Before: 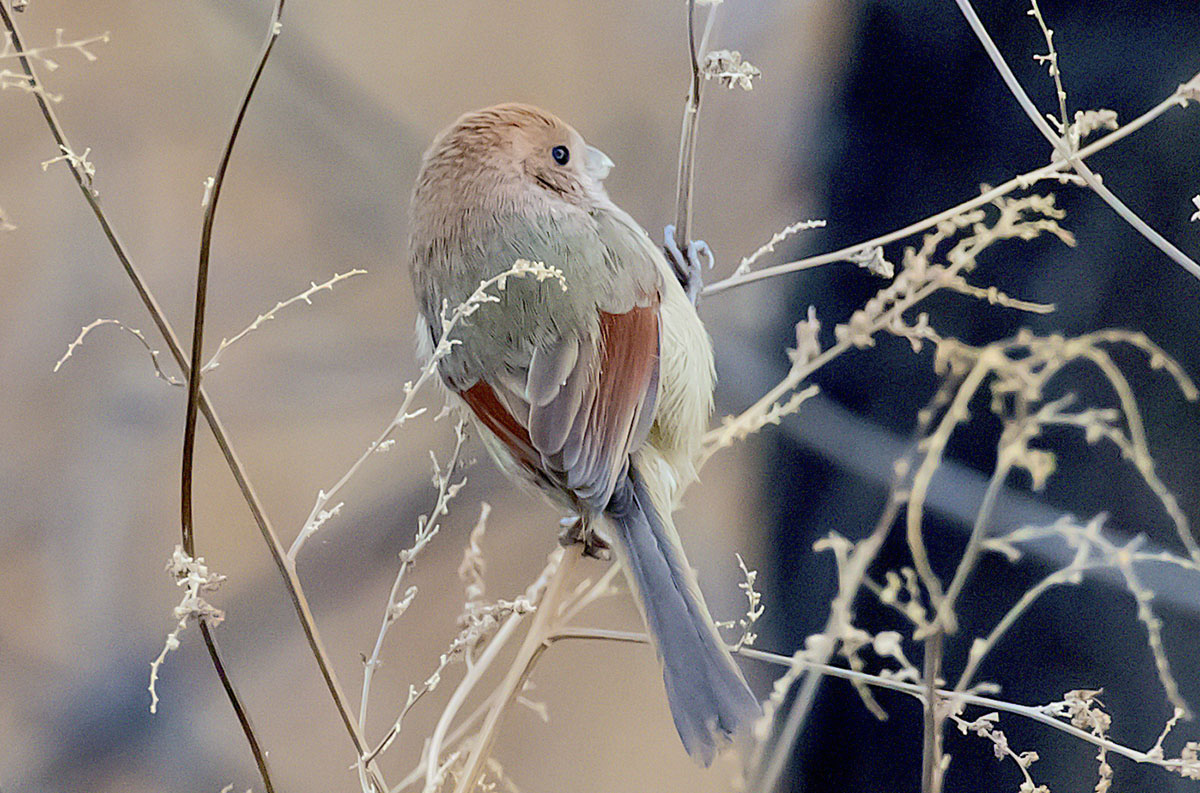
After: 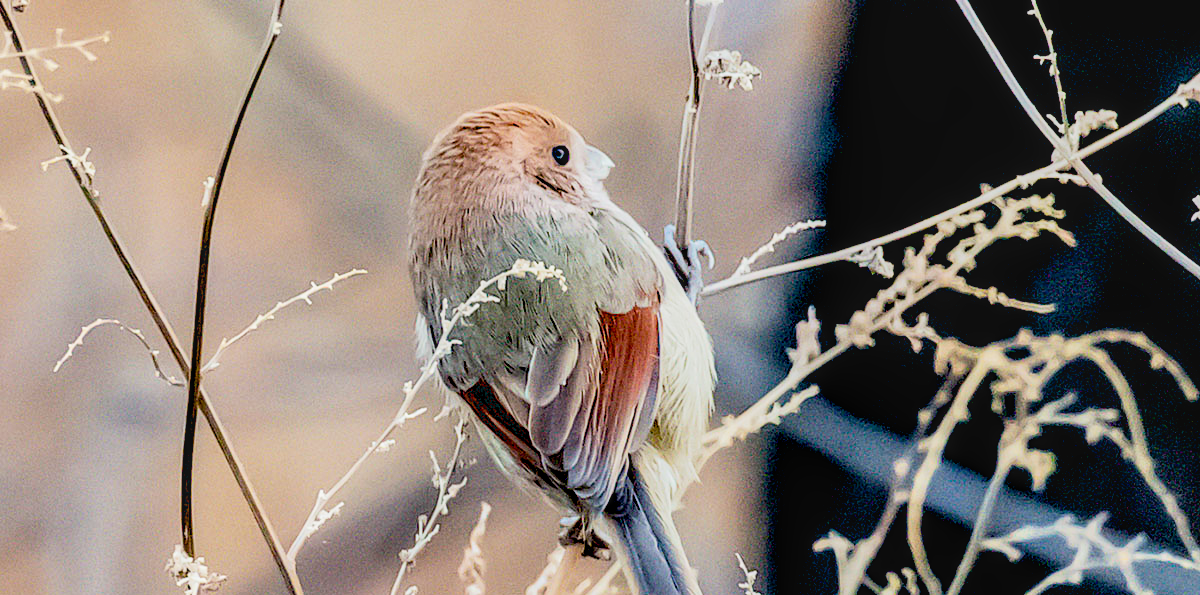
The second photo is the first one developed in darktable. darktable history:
exposure: black level correction 0.024, exposure 0.18 EV, compensate highlight preservation false
crop: bottom 24.93%
local contrast: detail 130%
tone curve: curves: ch0 [(0, 0.024) (0.031, 0.027) (0.113, 0.069) (0.198, 0.18) (0.304, 0.303) (0.441, 0.462) (0.557, 0.6) (0.711, 0.79) (0.812, 0.878) (0.927, 0.935) (1, 0.963)]; ch1 [(0, 0) (0.222, 0.2) (0.343, 0.325) (0.45, 0.441) (0.502, 0.501) (0.527, 0.534) (0.55, 0.561) (0.632, 0.656) (0.735, 0.754) (1, 1)]; ch2 [(0, 0) (0.249, 0.222) (0.352, 0.348) (0.424, 0.439) (0.476, 0.482) (0.499, 0.501) (0.517, 0.516) (0.532, 0.544) (0.558, 0.585) (0.596, 0.629) (0.726, 0.745) (0.82, 0.796) (0.998, 0.928)], preserve colors none
filmic rgb: black relative exposure -8.03 EV, white relative exposure 3.8 EV, hardness 4.4
